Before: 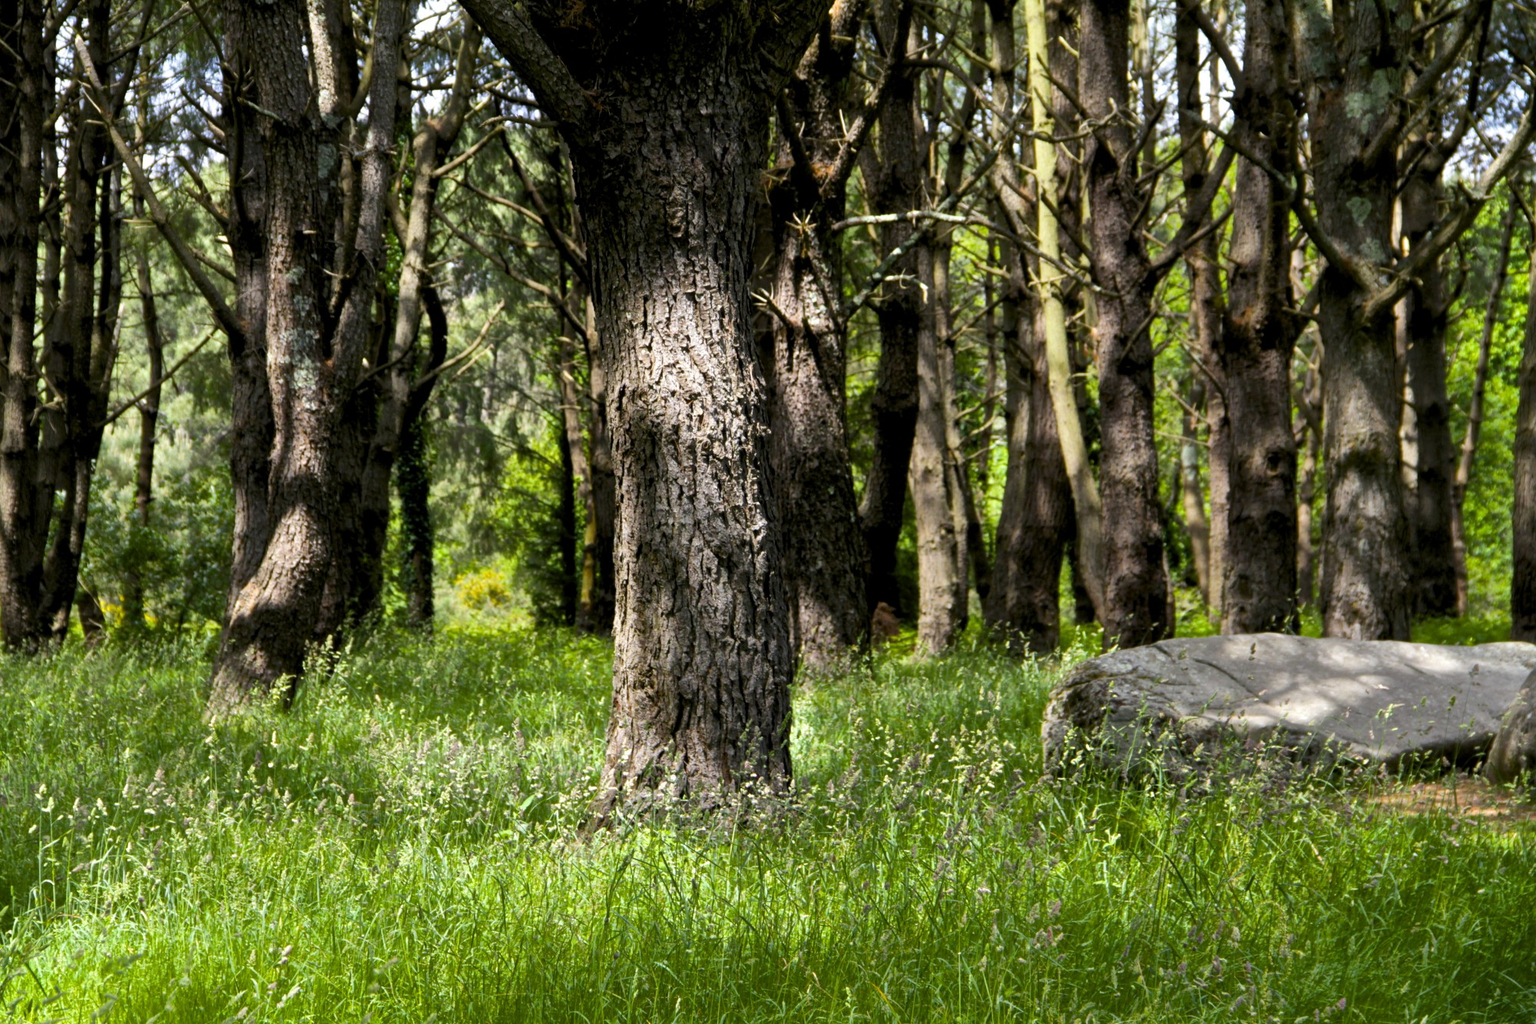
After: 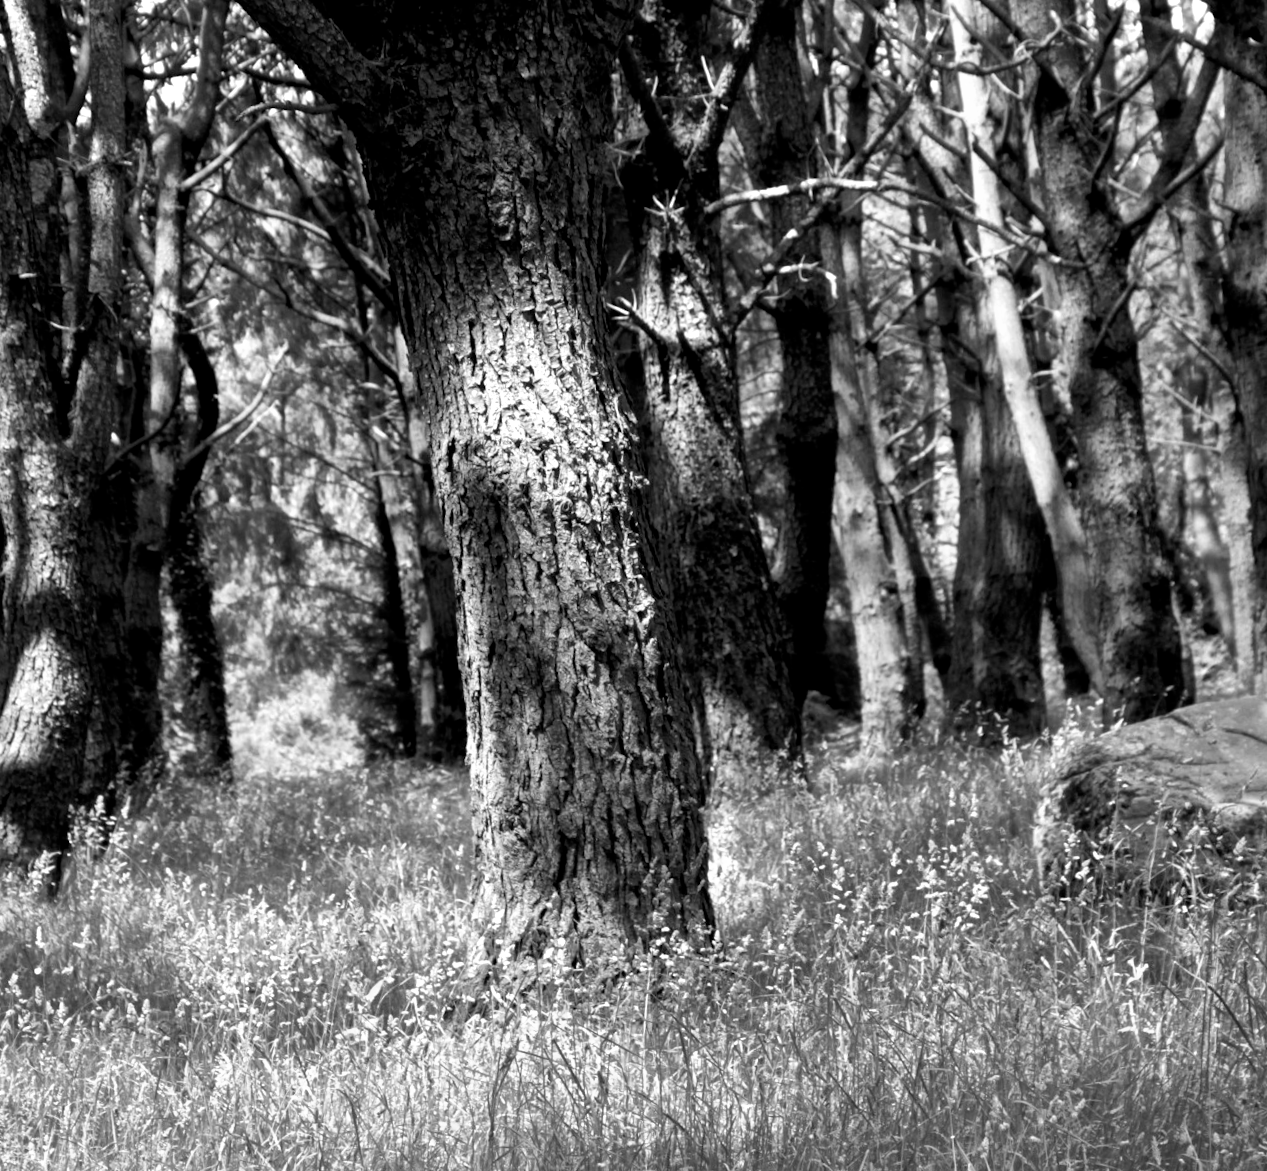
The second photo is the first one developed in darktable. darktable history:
exposure: exposure 0.376 EV, compensate highlight preservation false
crop and rotate: left 15.546%, right 17.787%
monochrome: a 32, b 64, size 2.3, highlights 1
rotate and perspective: rotation -5°, crop left 0.05, crop right 0.952, crop top 0.11, crop bottom 0.89
velvia: on, module defaults
